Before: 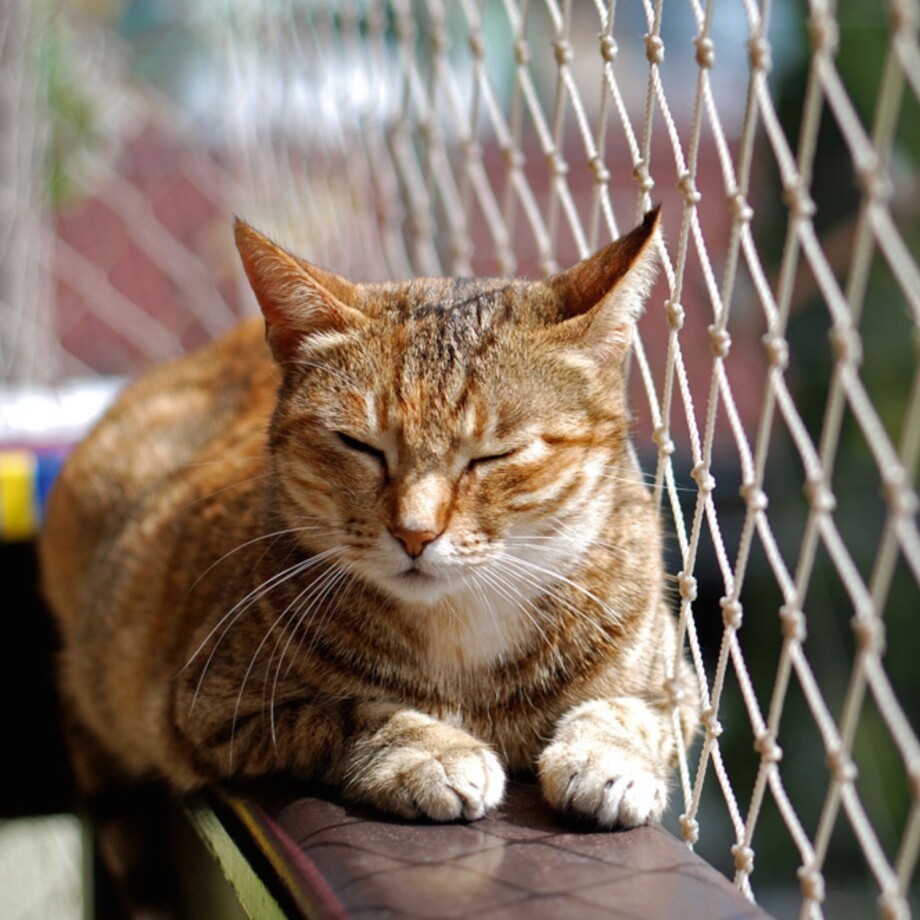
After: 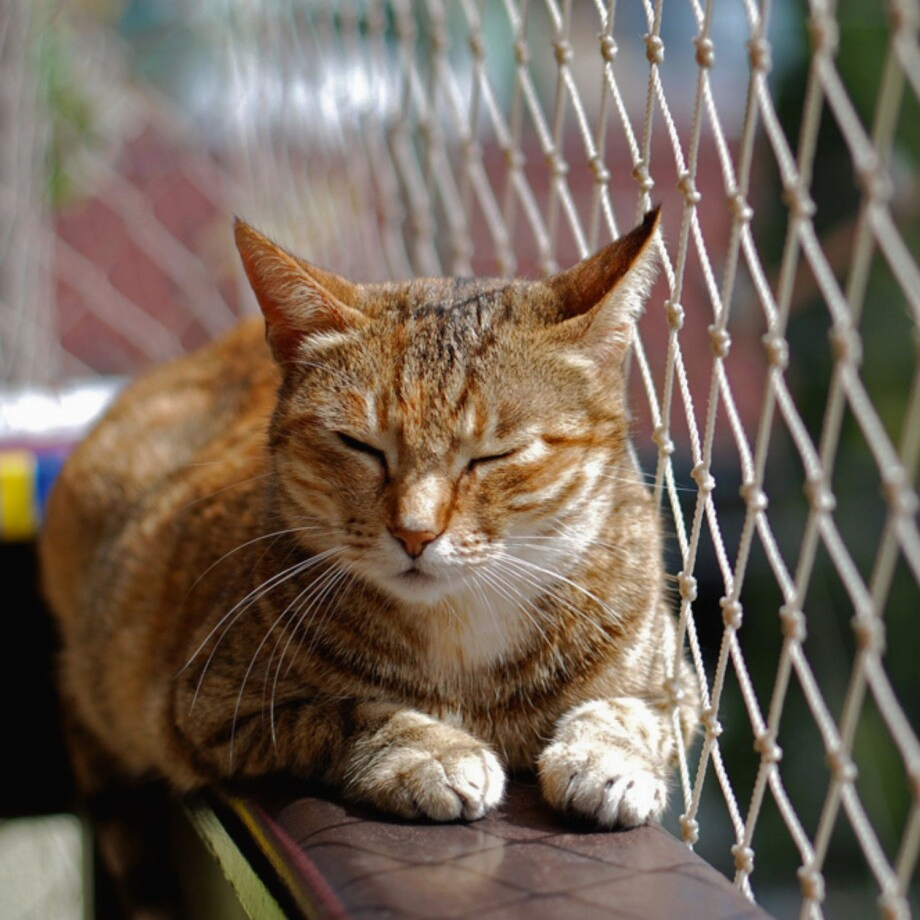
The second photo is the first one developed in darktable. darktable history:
tone curve: curves: ch0 [(0, 0) (0.568, 0.517) (0.8, 0.717) (1, 1)]
contrast brightness saturation: contrast -0.02, brightness -0.01, saturation 0.03
